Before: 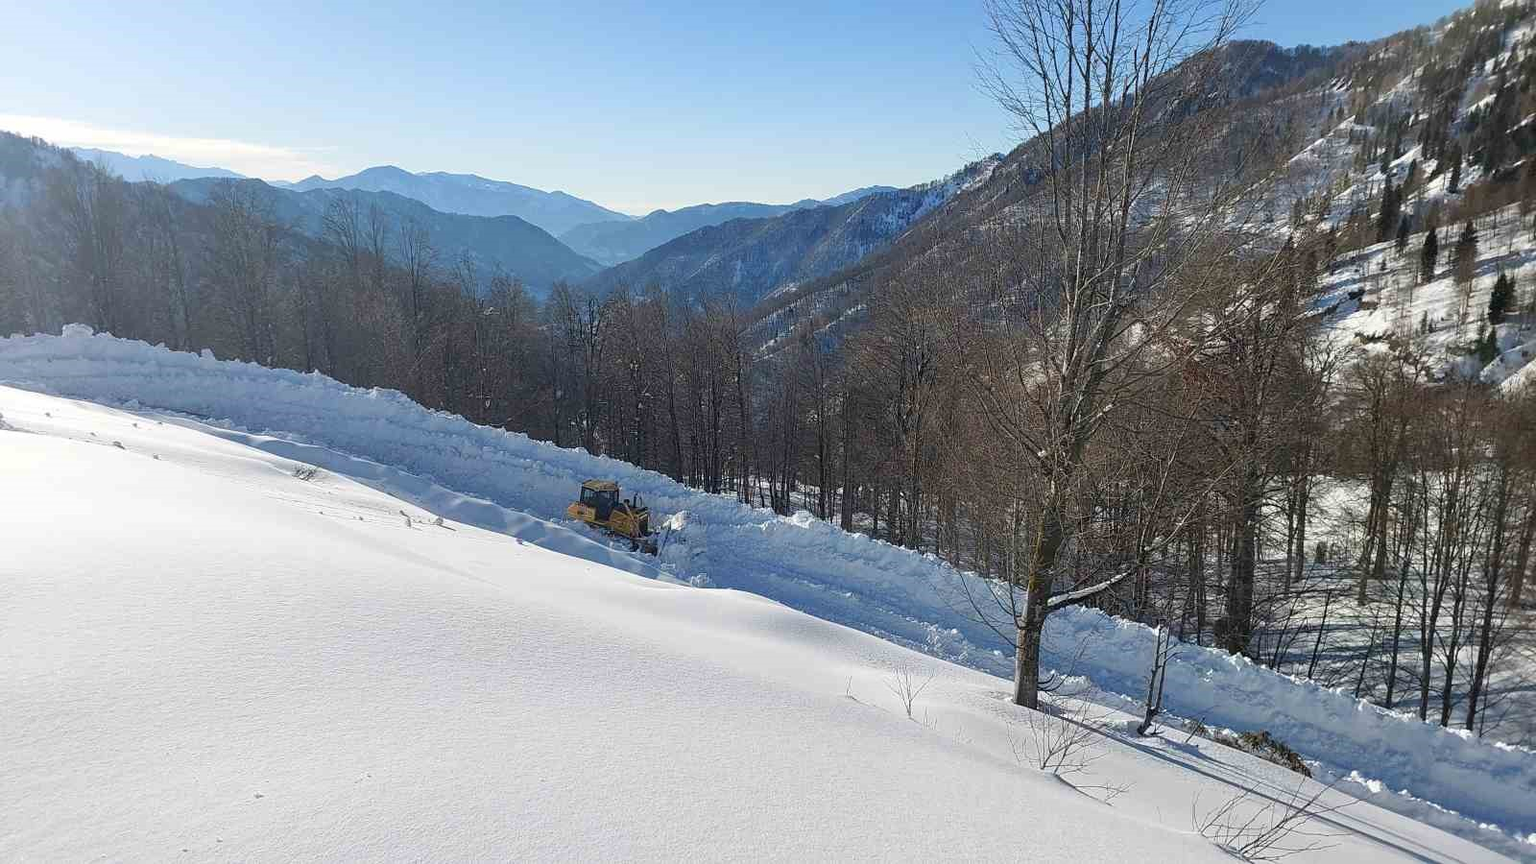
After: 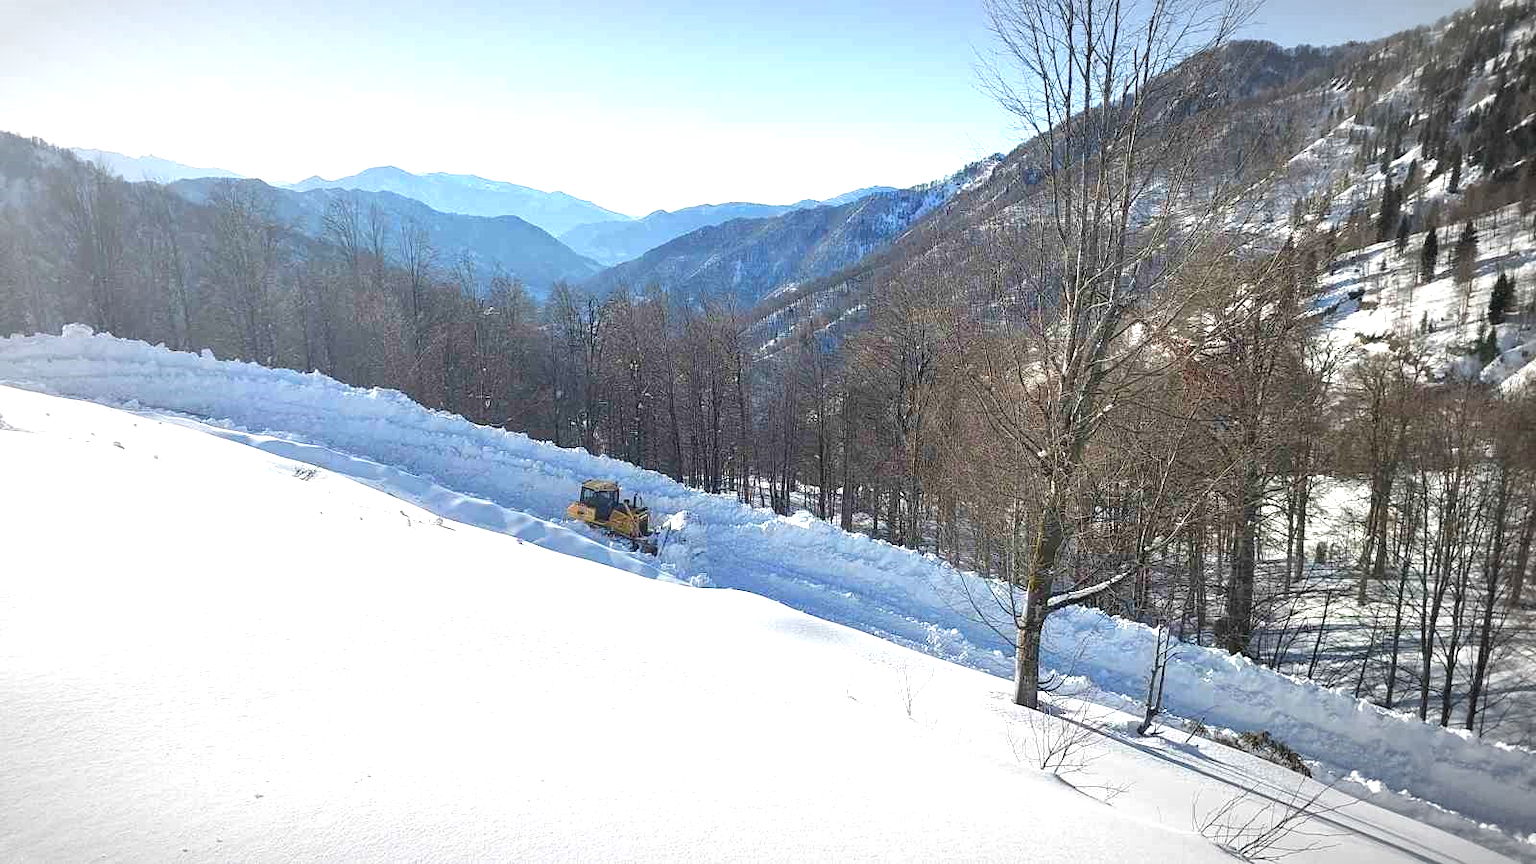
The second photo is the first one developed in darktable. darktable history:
exposure: exposure 1 EV, compensate exposure bias true, compensate highlight preservation false
vignetting: fall-off start 67.34%, fall-off radius 68.12%, saturation -0.65, automatic ratio true
